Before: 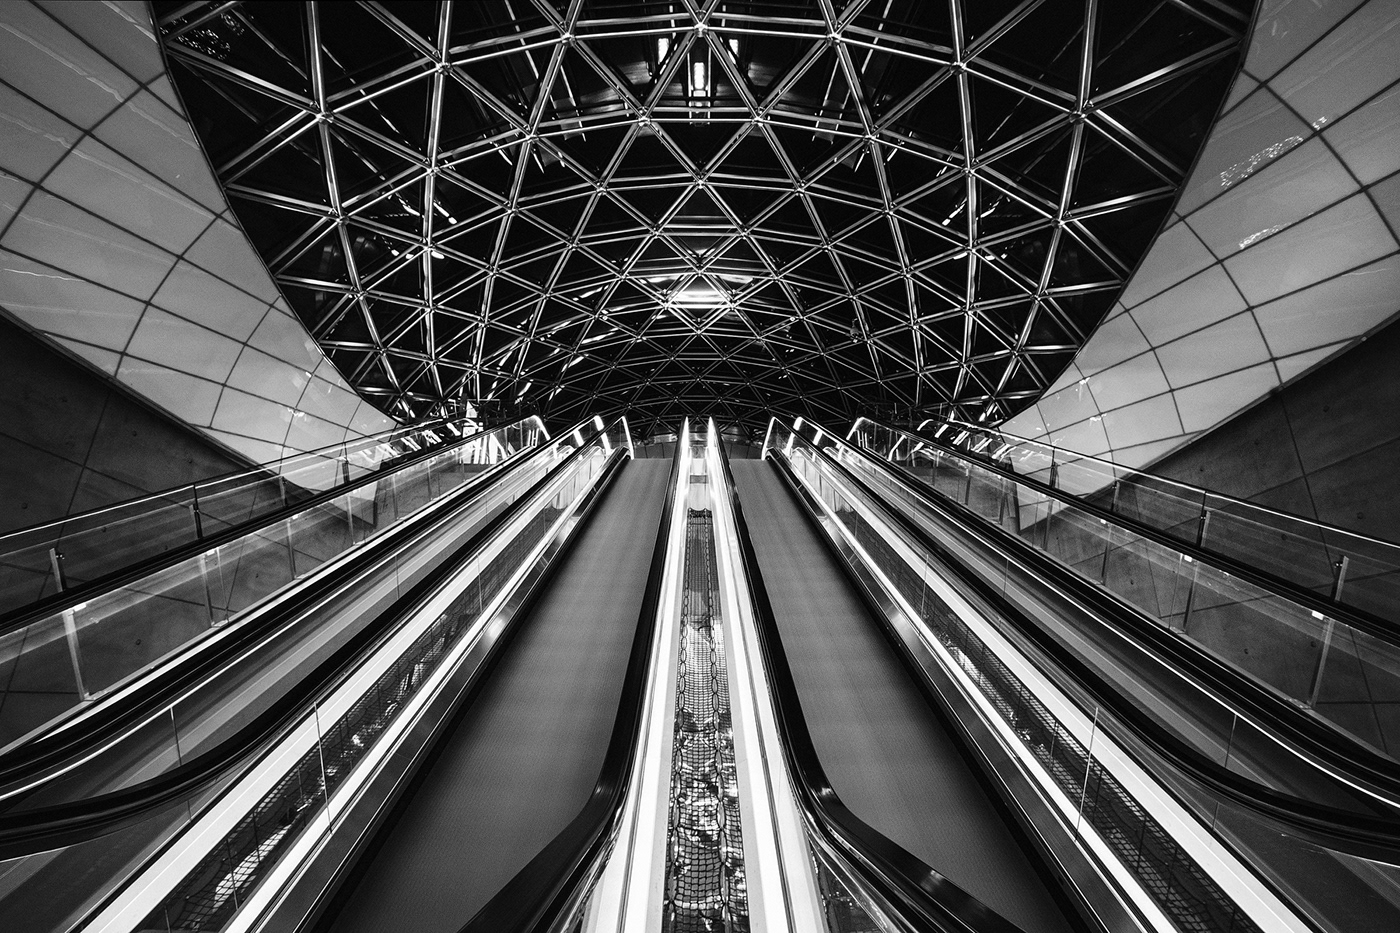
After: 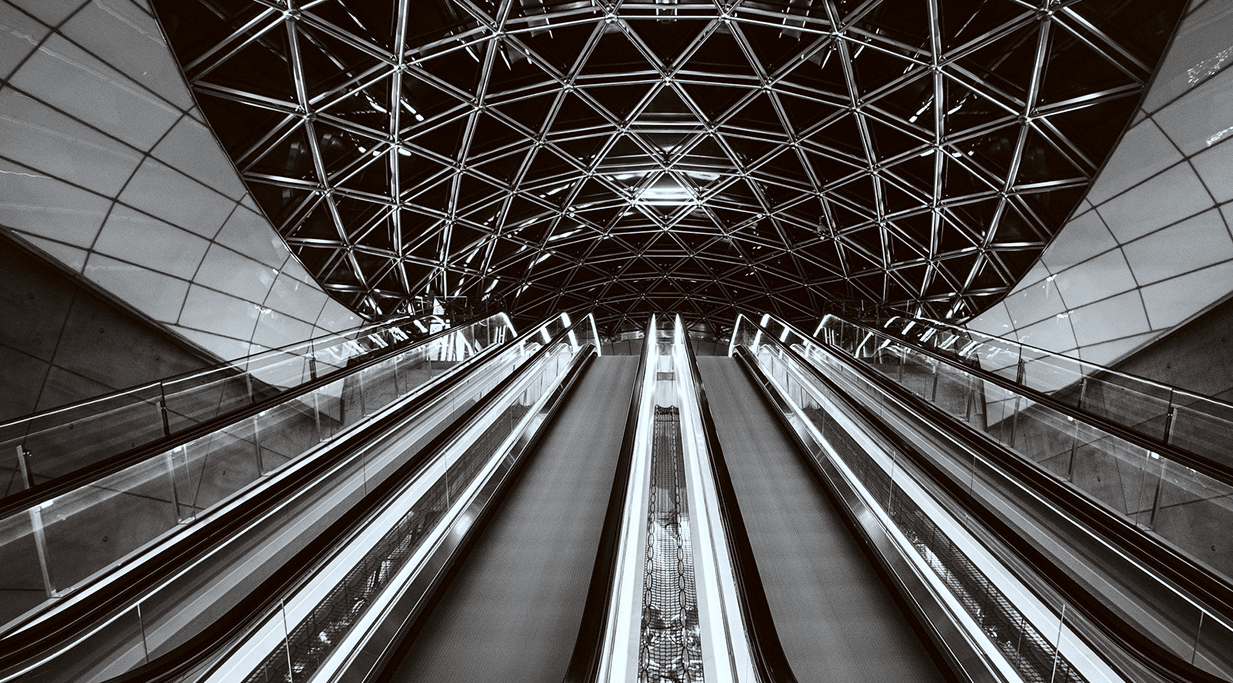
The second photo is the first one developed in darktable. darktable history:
color correction: highlights a* -3.55, highlights b* -6.9, shadows a* 3.24, shadows b* 5.38
crop and rotate: left 2.369%, top 11.25%, right 9.557%, bottom 15.446%
base curve: preserve colors none
